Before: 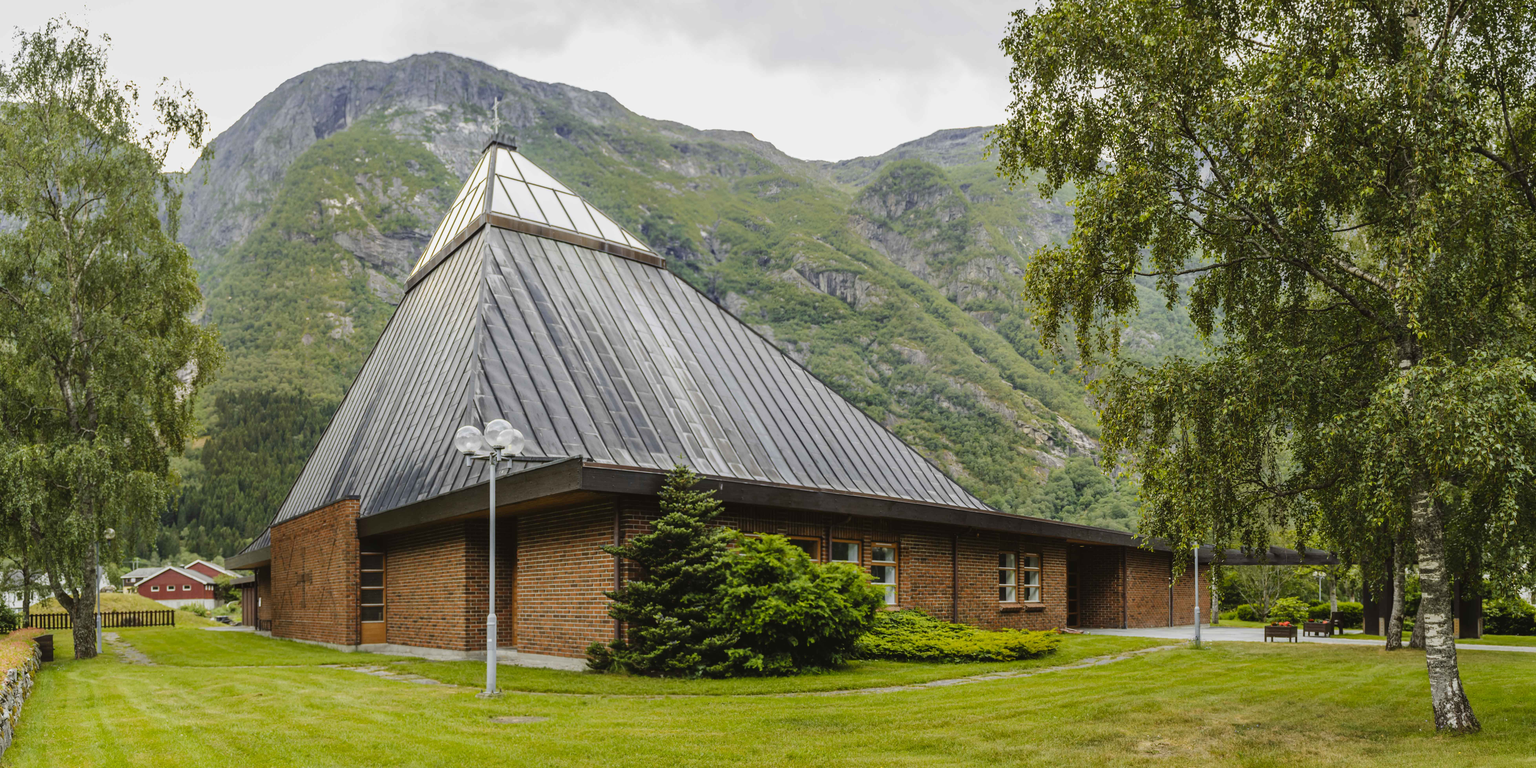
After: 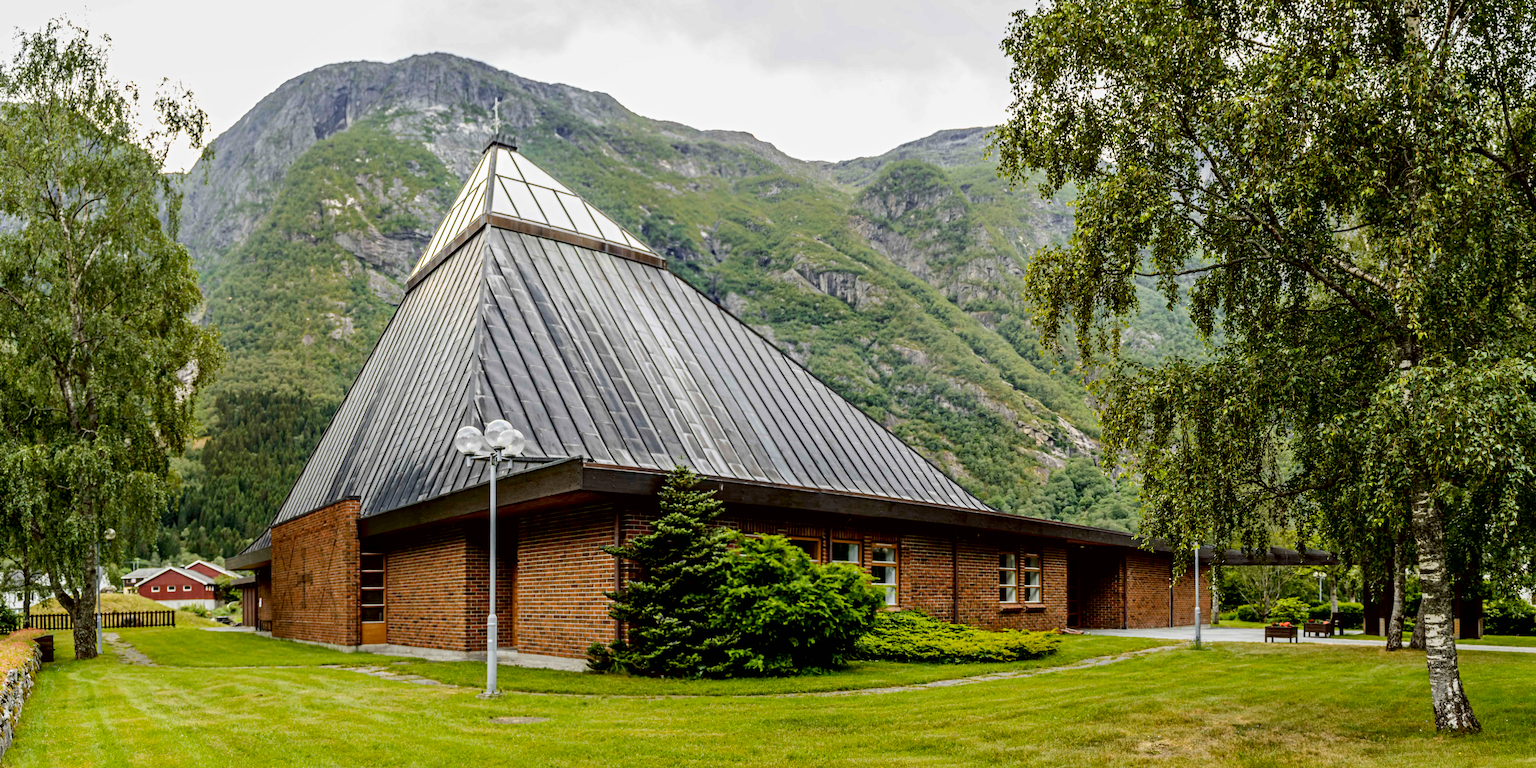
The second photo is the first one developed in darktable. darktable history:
contrast equalizer: y [[0.5, 0.5, 0.544, 0.569, 0.5, 0.5], [0.5 ×6], [0.5 ×6], [0 ×6], [0 ×6]]
exposure: black level correction 0.01, exposure 0.011 EV, compensate highlight preservation false
tone curve: curves: ch0 [(0, 0) (0.003, 0.01) (0.011, 0.015) (0.025, 0.023) (0.044, 0.037) (0.069, 0.055) (0.1, 0.08) (0.136, 0.114) (0.177, 0.155) (0.224, 0.201) (0.277, 0.254) (0.335, 0.319) (0.399, 0.387) (0.468, 0.459) (0.543, 0.544) (0.623, 0.634) (0.709, 0.731) (0.801, 0.827) (0.898, 0.921) (1, 1)], color space Lab, independent channels, preserve colors none
